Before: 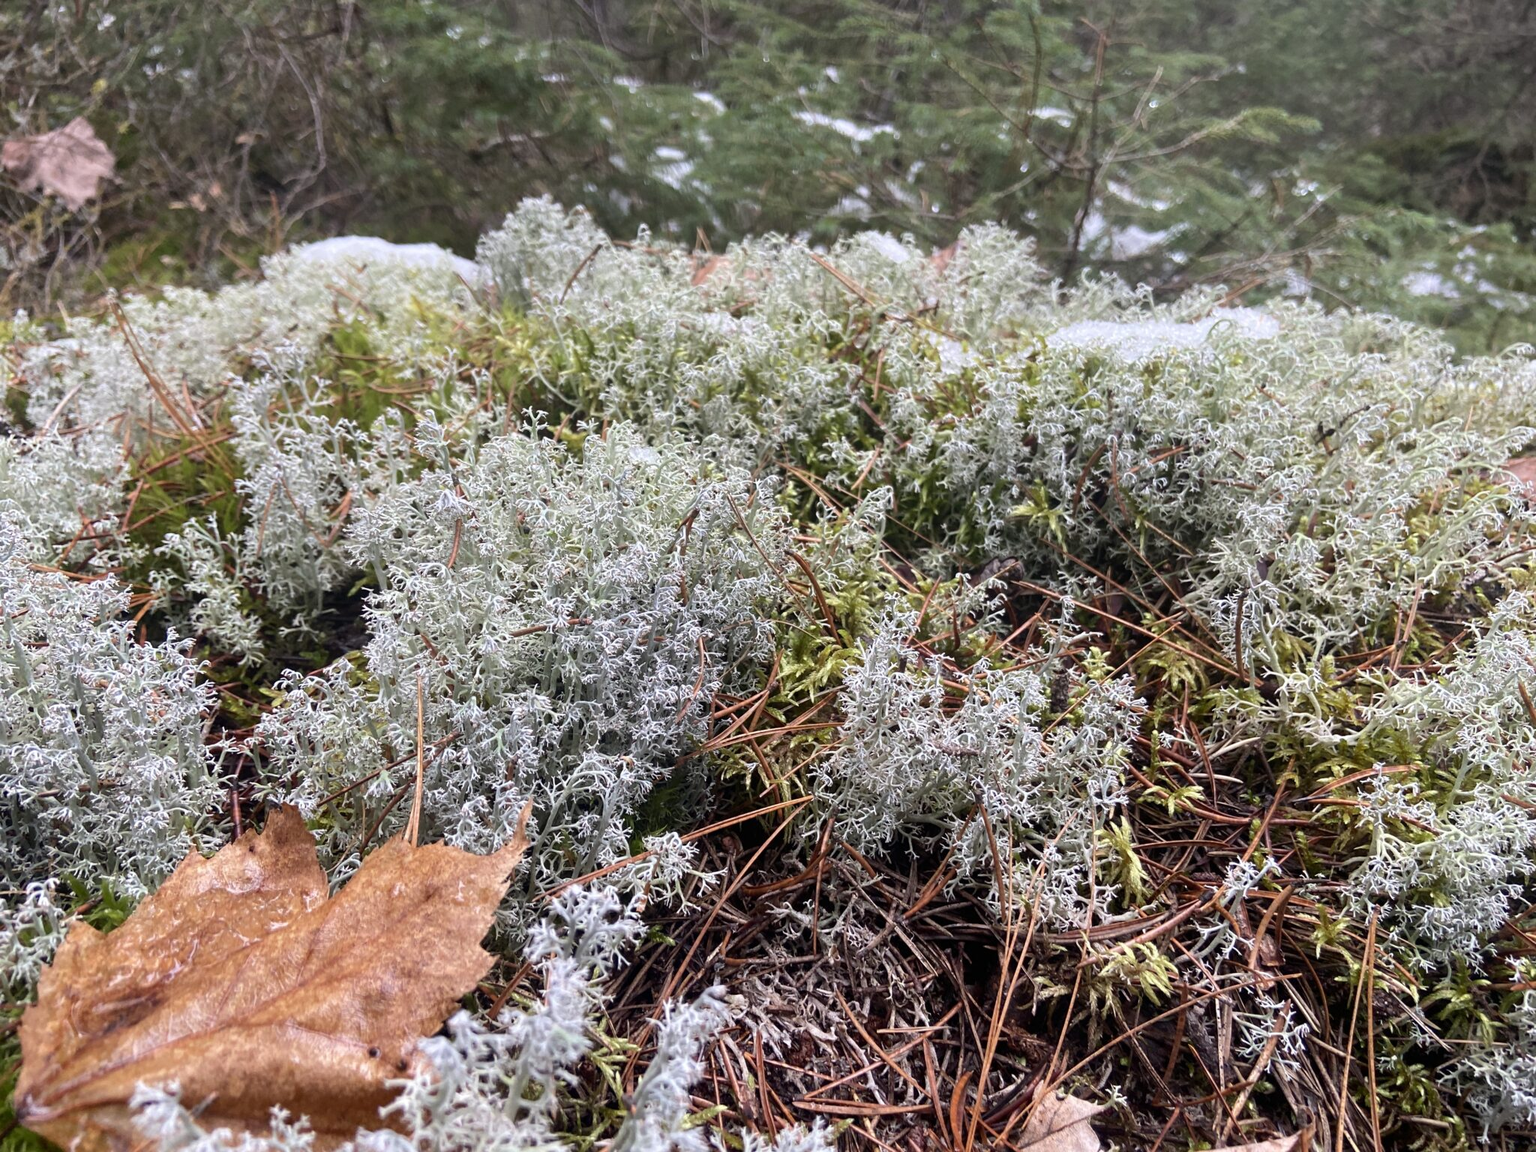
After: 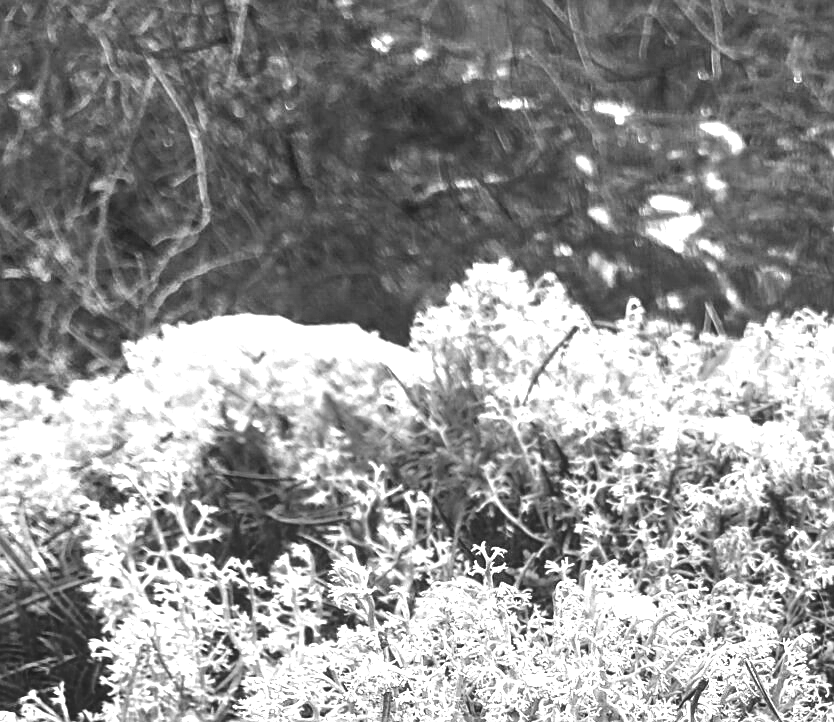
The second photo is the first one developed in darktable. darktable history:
color zones: curves: ch0 [(0.287, 0.048) (0.493, 0.484) (0.737, 0.816)]; ch1 [(0, 0) (0.143, 0) (0.286, 0) (0.429, 0) (0.571, 0) (0.714, 0) (0.857, 0)]
local contrast: detail 110%
color balance rgb: perceptual saturation grading › global saturation 0.127%, perceptual saturation grading › highlights -17.551%, perceptual saturation grading › mid-tones 33.474%, perceptual saturation grading › shadows 50.576%, perceptual brilliance grading › global brilliance -16.985%, perceptual brilliance grading › highlights 29.272%
crop and rotate: left 10.976%, top 0.056%, right 48.298%, bottom 52.881%
tone equalizer: -8 EV 0.05 EV
sharpen: on, module defaults
exposure: black level correction 0, exposure 1 EV, compensate highlight preservation false
